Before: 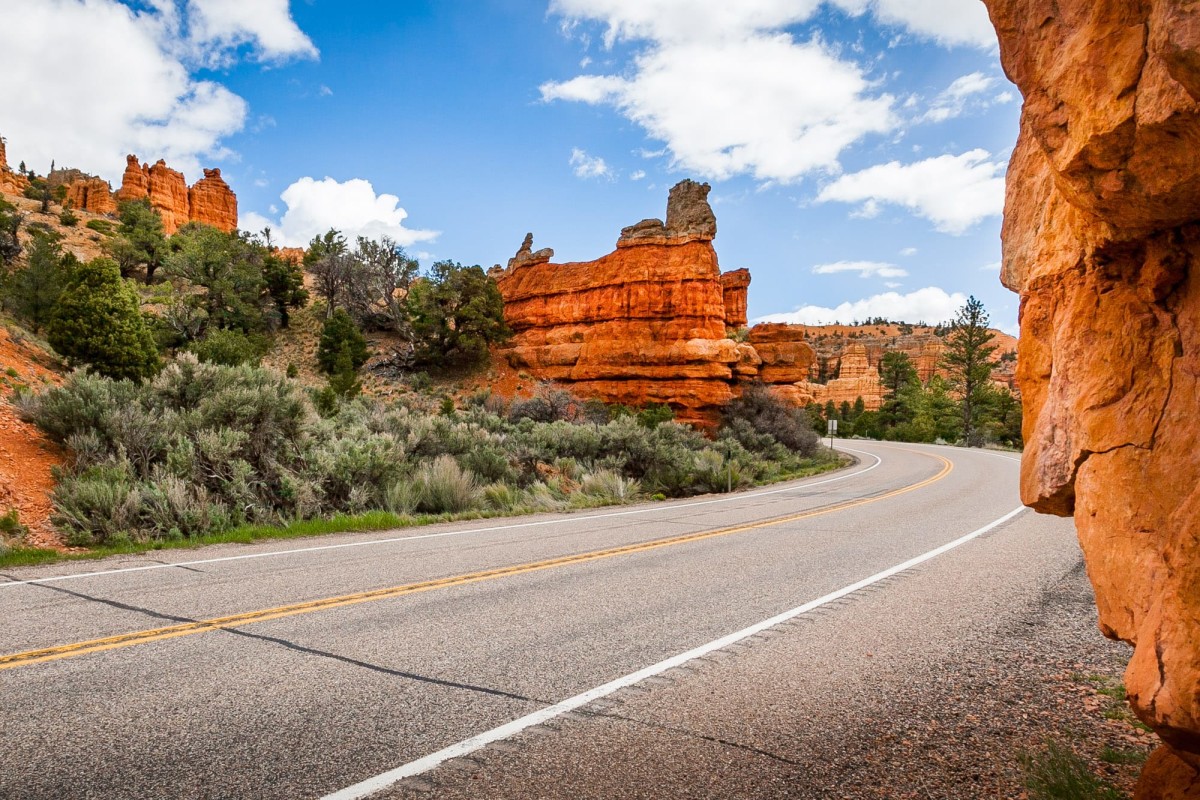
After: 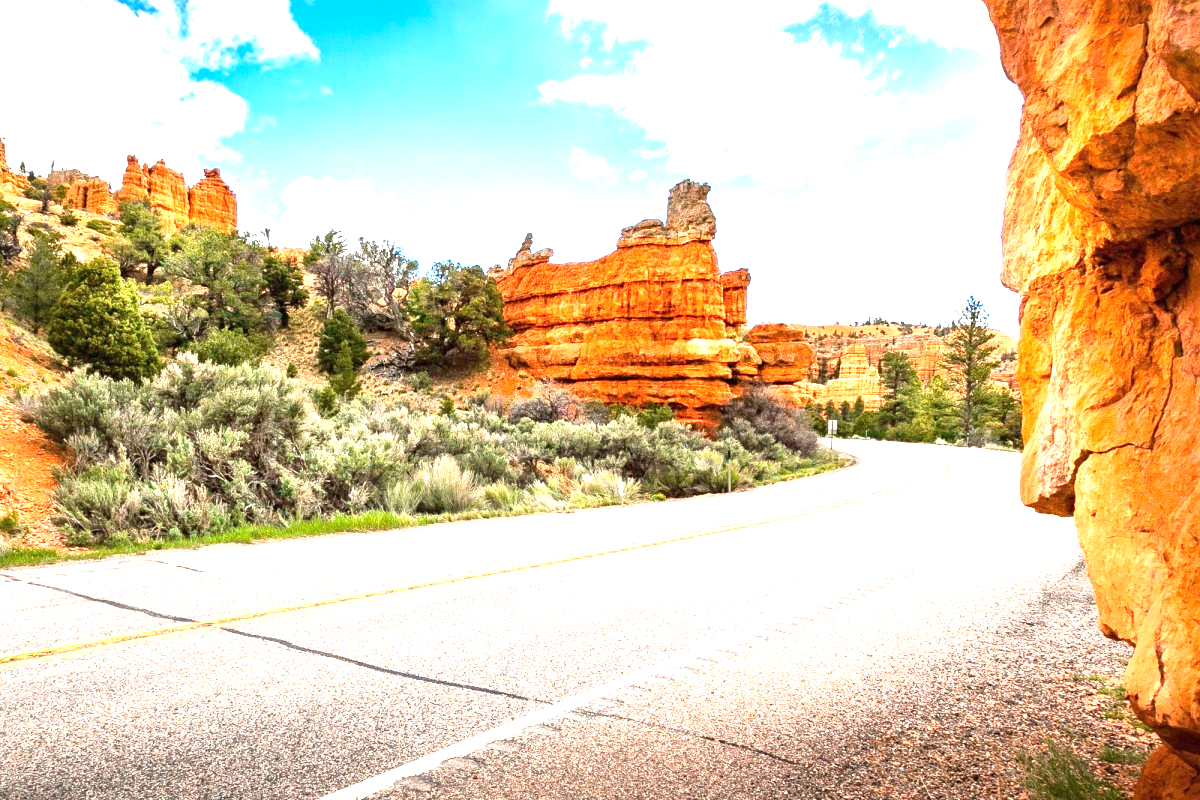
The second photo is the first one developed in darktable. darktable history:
exposure: black level correction 0, exposure 1.741 EV, compensate exposure bias true, compensate highlight preservation false
contrast brightness saturation: contrast 0.08, saturation 0.02
